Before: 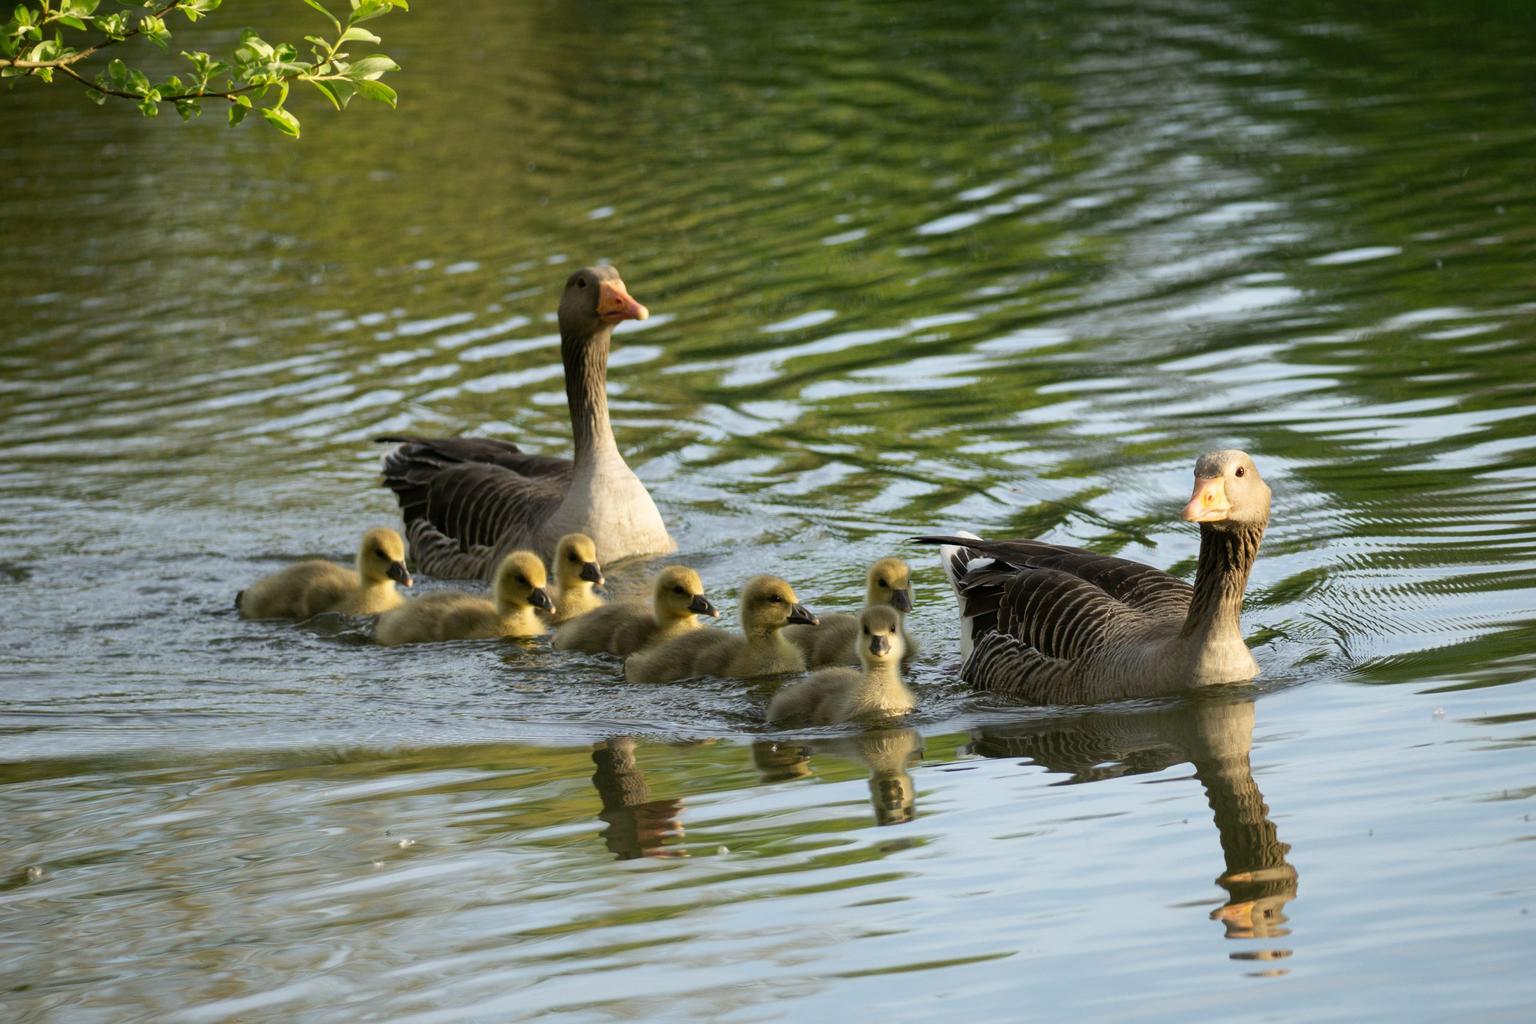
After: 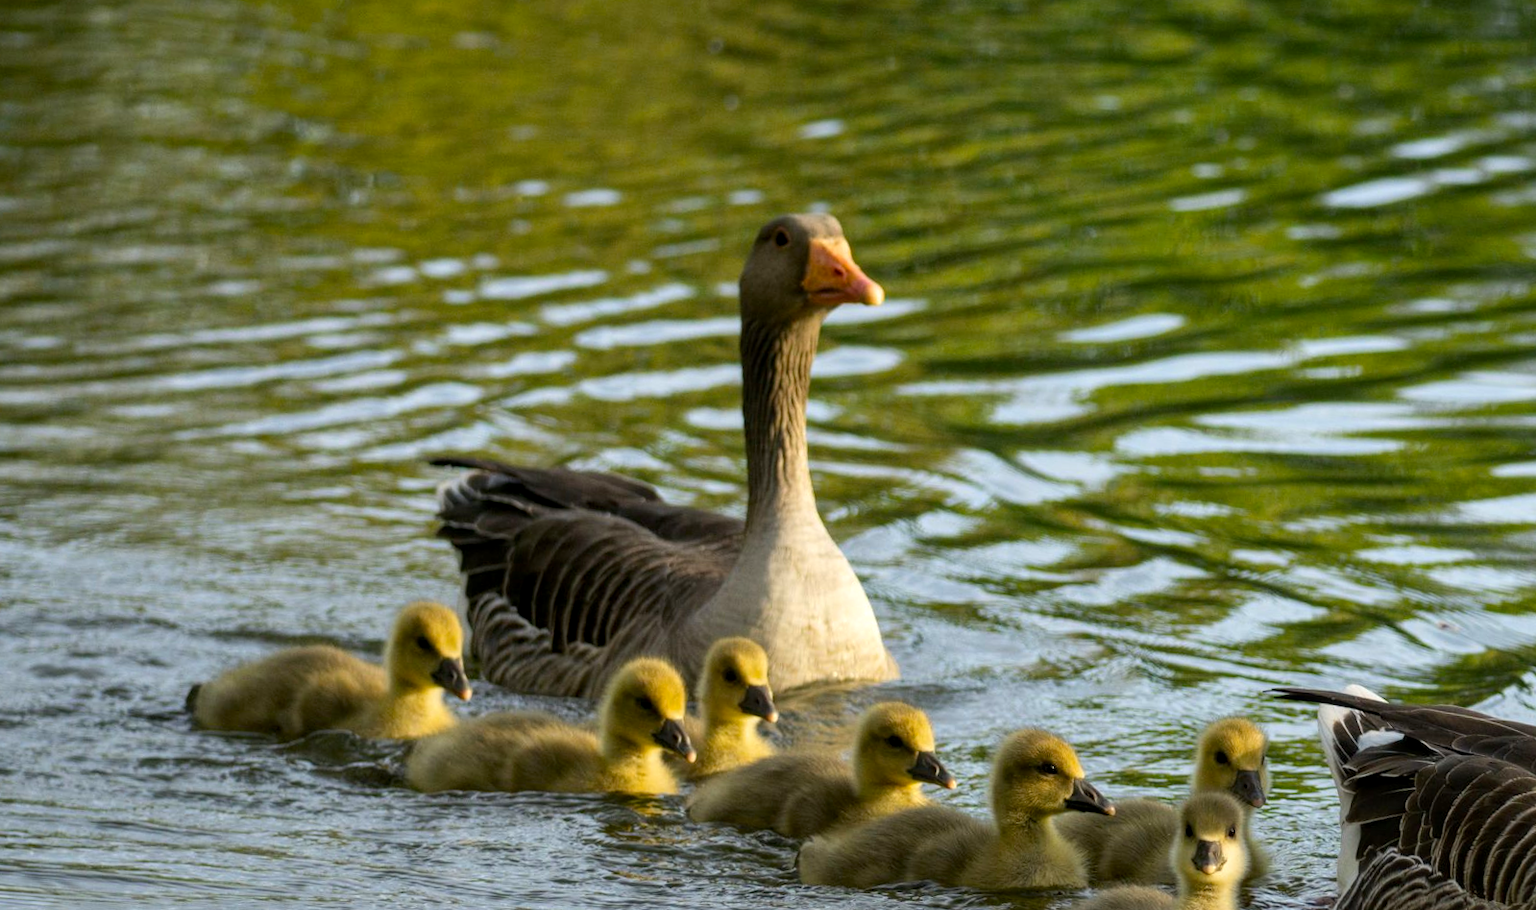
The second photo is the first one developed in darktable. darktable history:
local contrast: on, module defaults
crop and rotate: angle -4.78°, left 2.229%, top 7.024%, right 27.683%, bottom 30.667%
color balance rgb: perceptual saturation grading › global saturation 25.779%, global vibrance 2.702%
